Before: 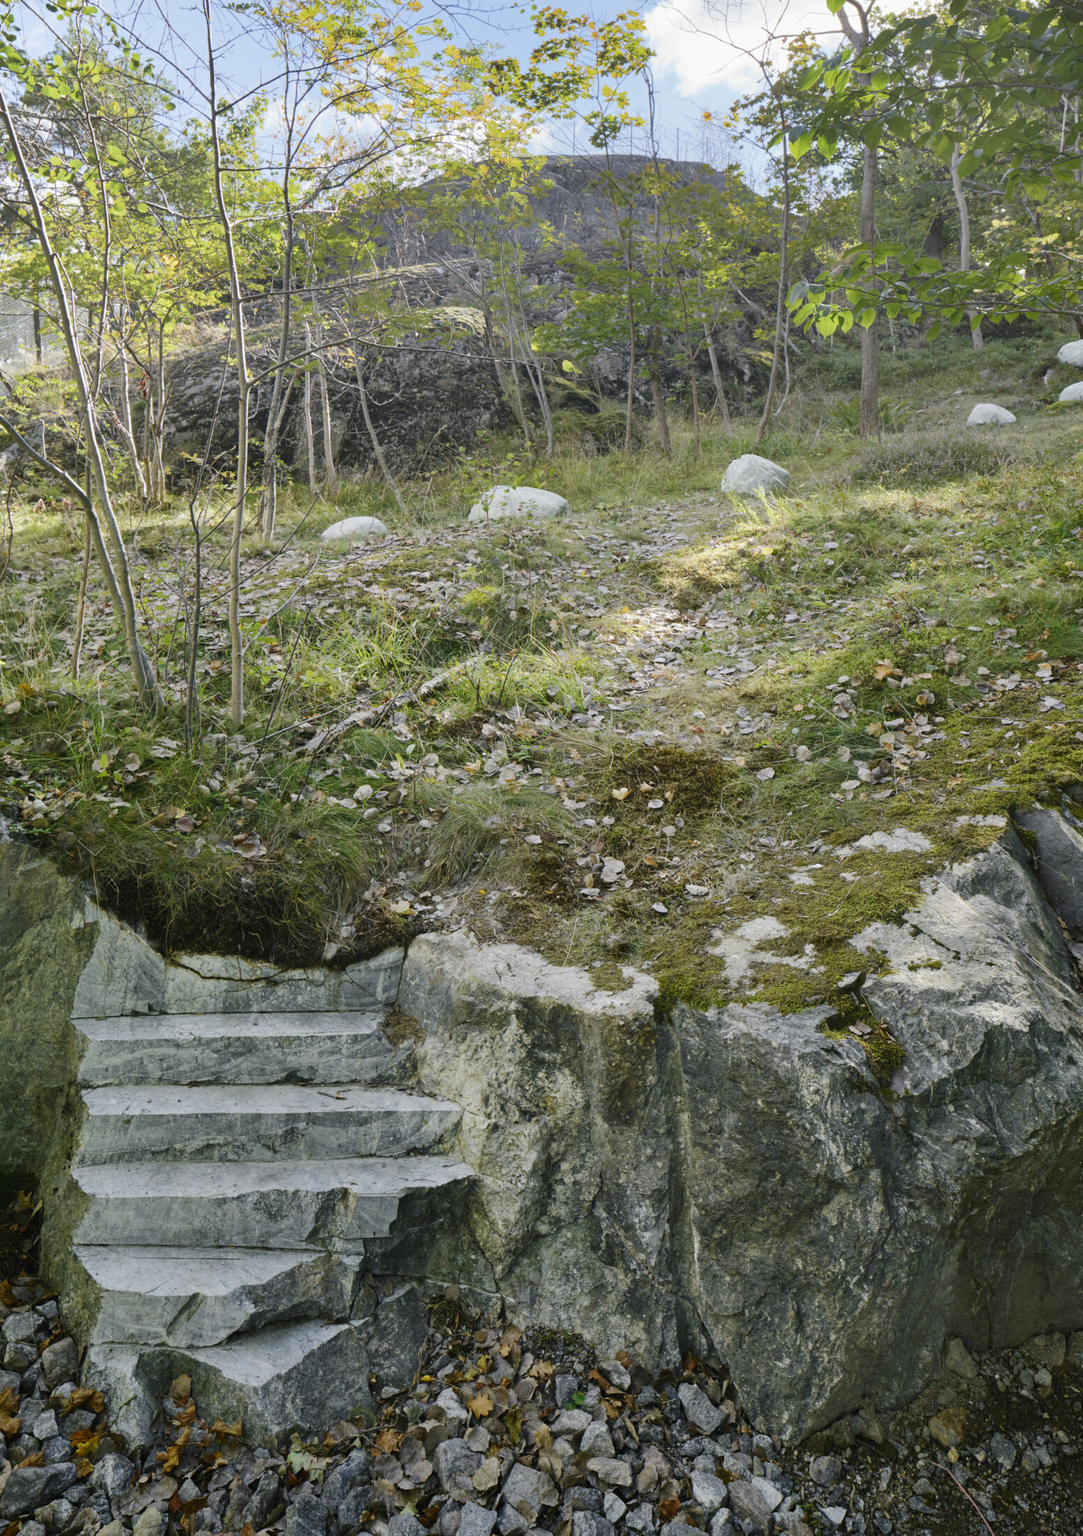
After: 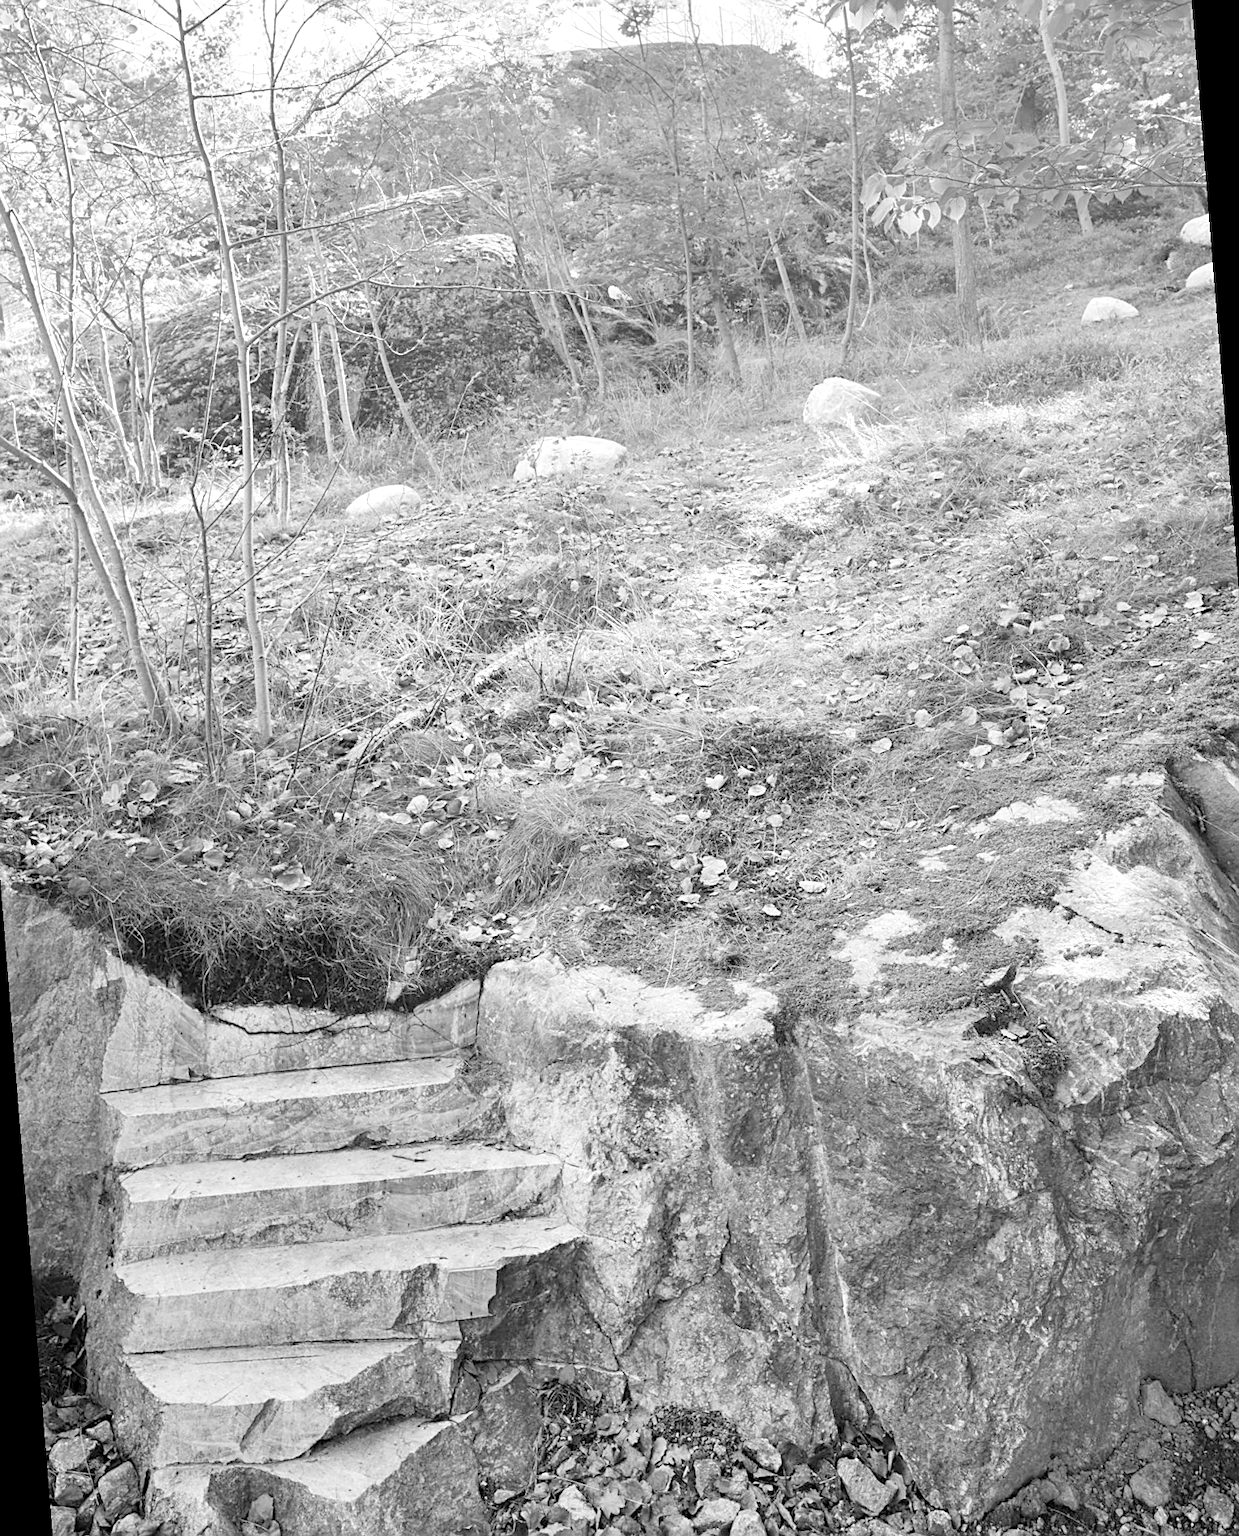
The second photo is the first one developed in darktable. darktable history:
crop: top 1.049%, right 0.001%
rotate and perspective: rotation -4.57°, crop left 0.054, crop right 0.944, crop top 0.087, crop bottom 0.914
monochrome: on, module defaults
sharpen: on, module defaults
levels: levels [0.008, 0.318, 0.836]
